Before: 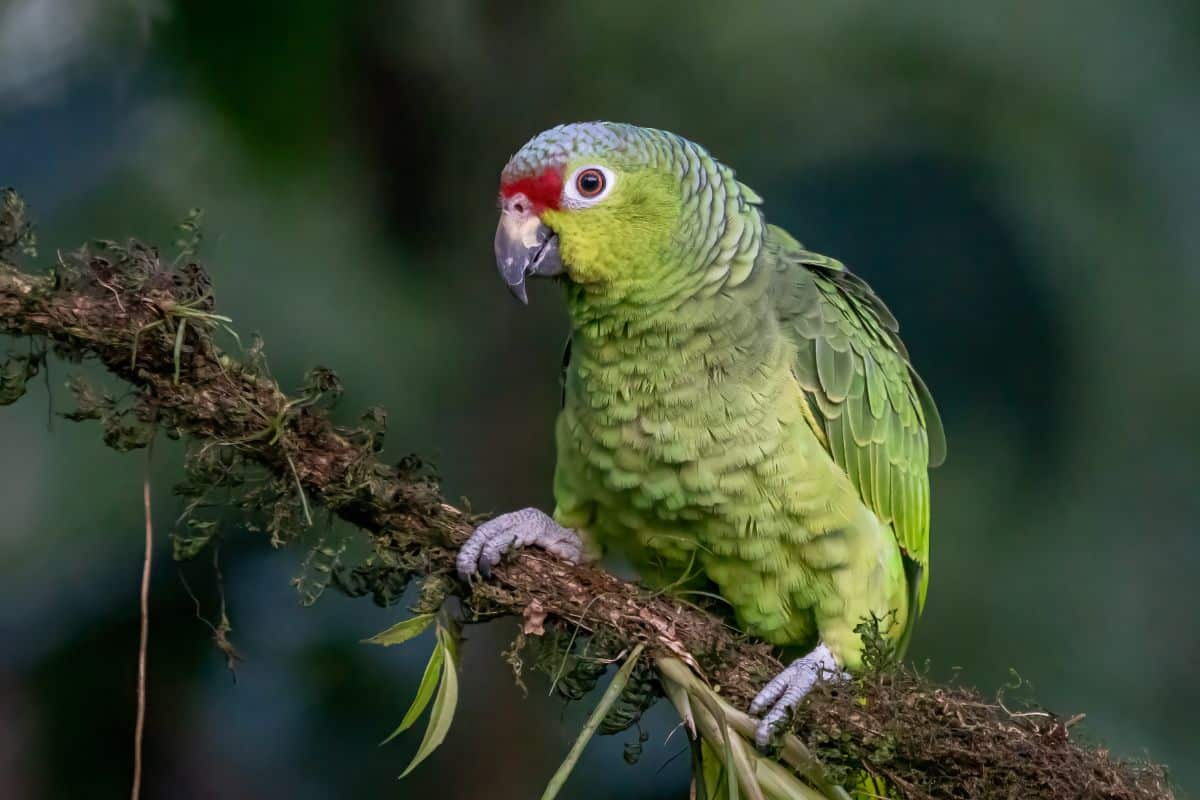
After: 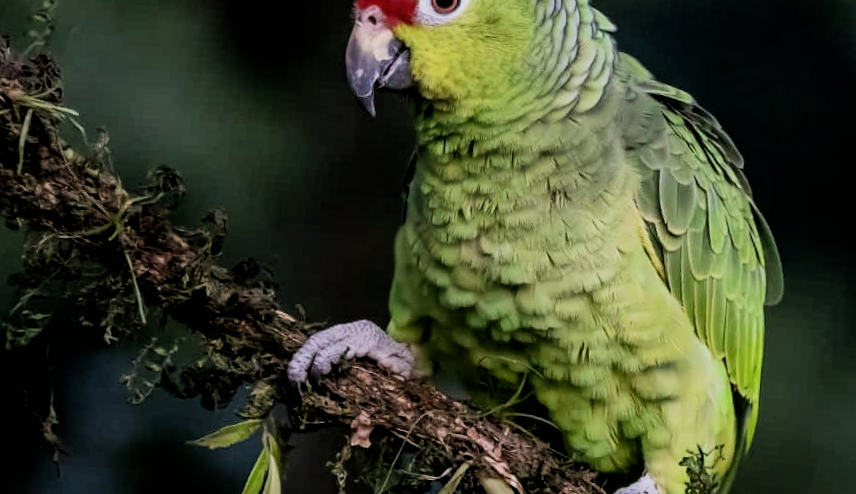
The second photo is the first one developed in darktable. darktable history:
crop and rotate: angle -3.66°, left 9.823%, top 20.465%, right 12.086%, bottom 11.991%
filmic rgb: black relative exposure -5.03 EV, white relative exposure 3.99 EV, hardness 2.88, contrast 1.299
